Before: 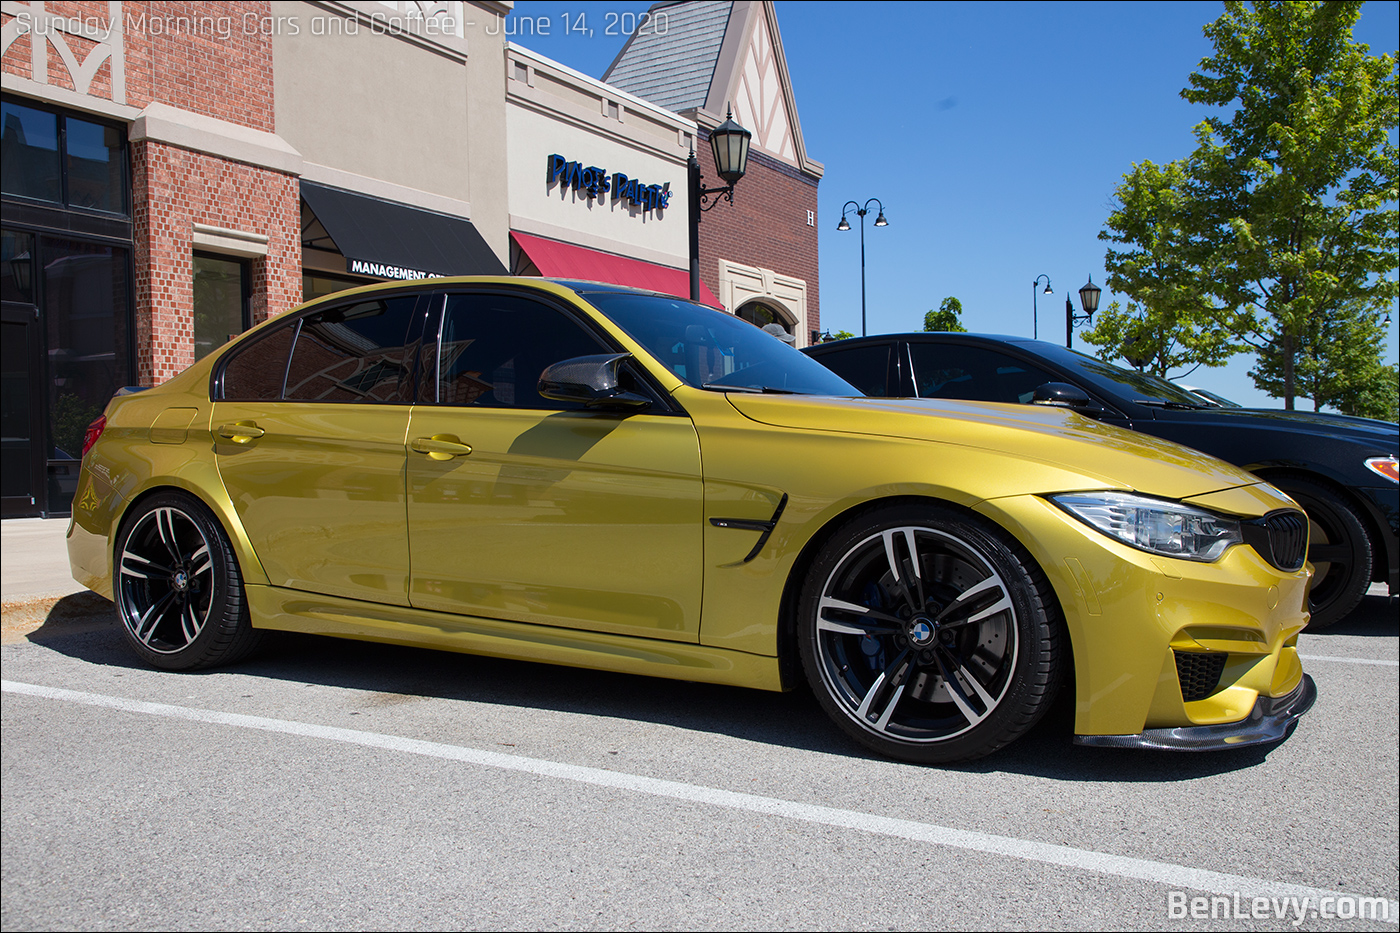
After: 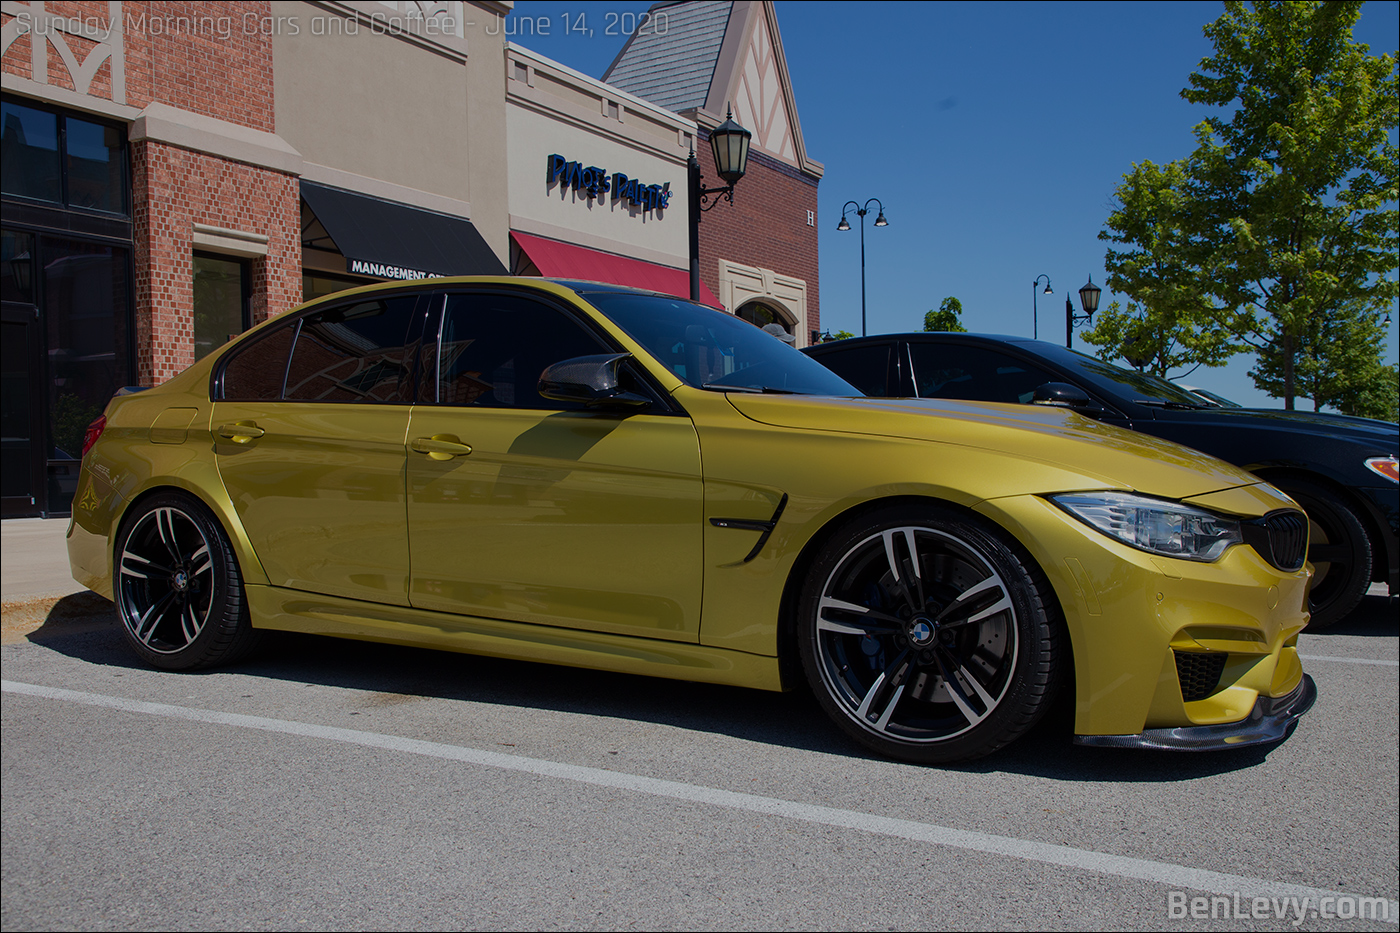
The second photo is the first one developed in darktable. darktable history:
velvia: on, module defaults
exposure: exposure -0.964 EV, compensate highlight preservation false
